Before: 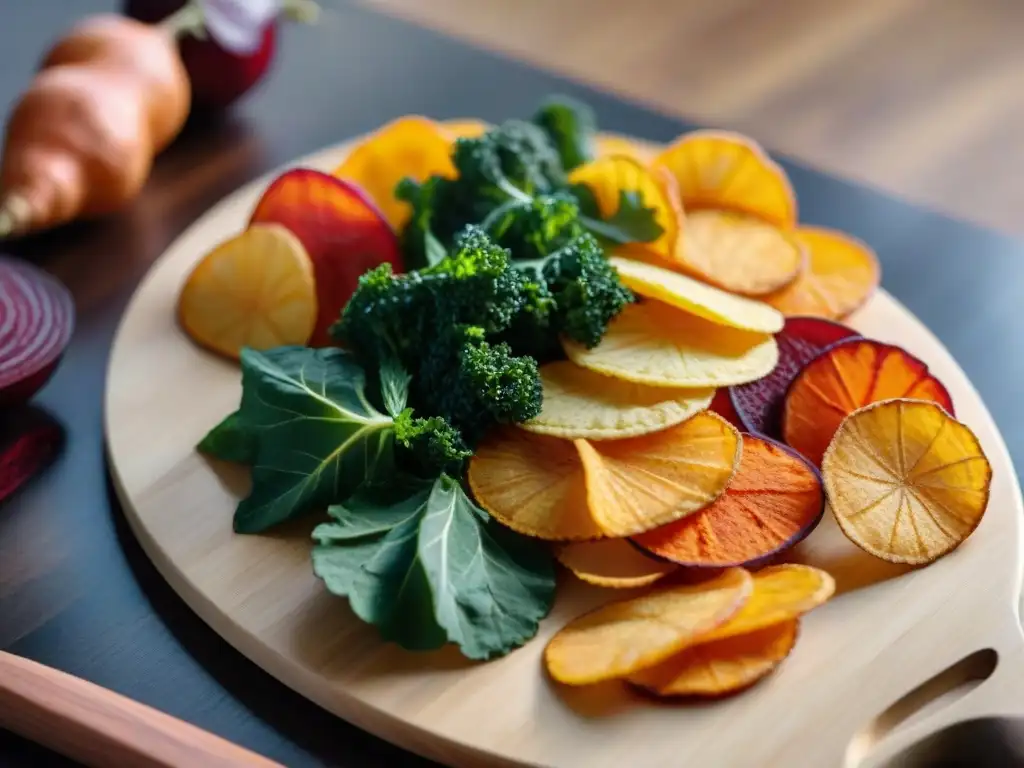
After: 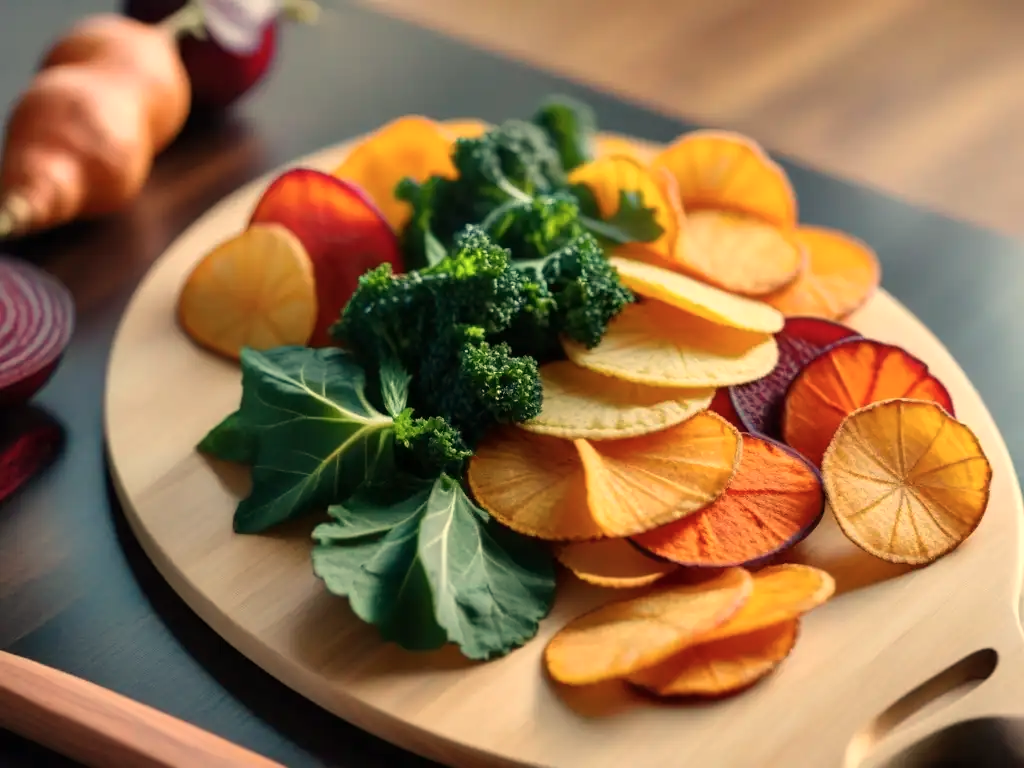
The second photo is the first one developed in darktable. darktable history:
white balance: red 1.123, blue 0.83
color balance rgb: perceptual saturation grading › global saturation -3%
